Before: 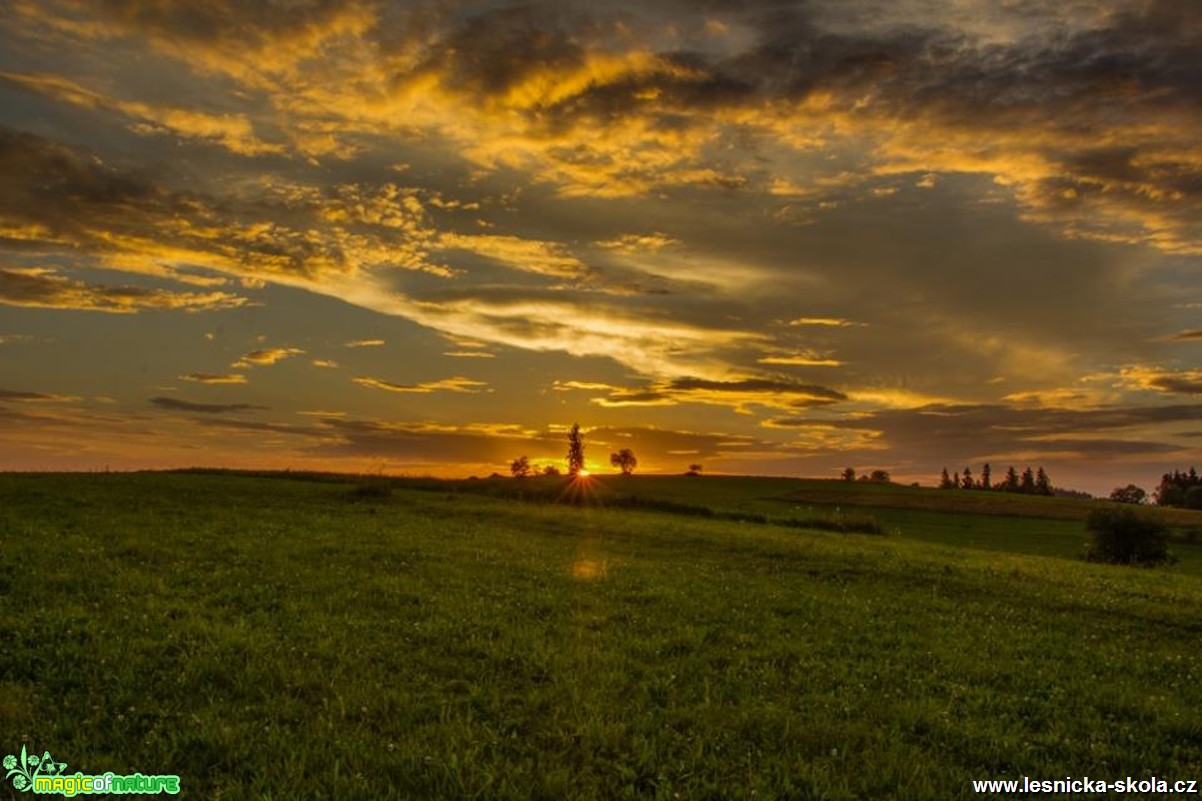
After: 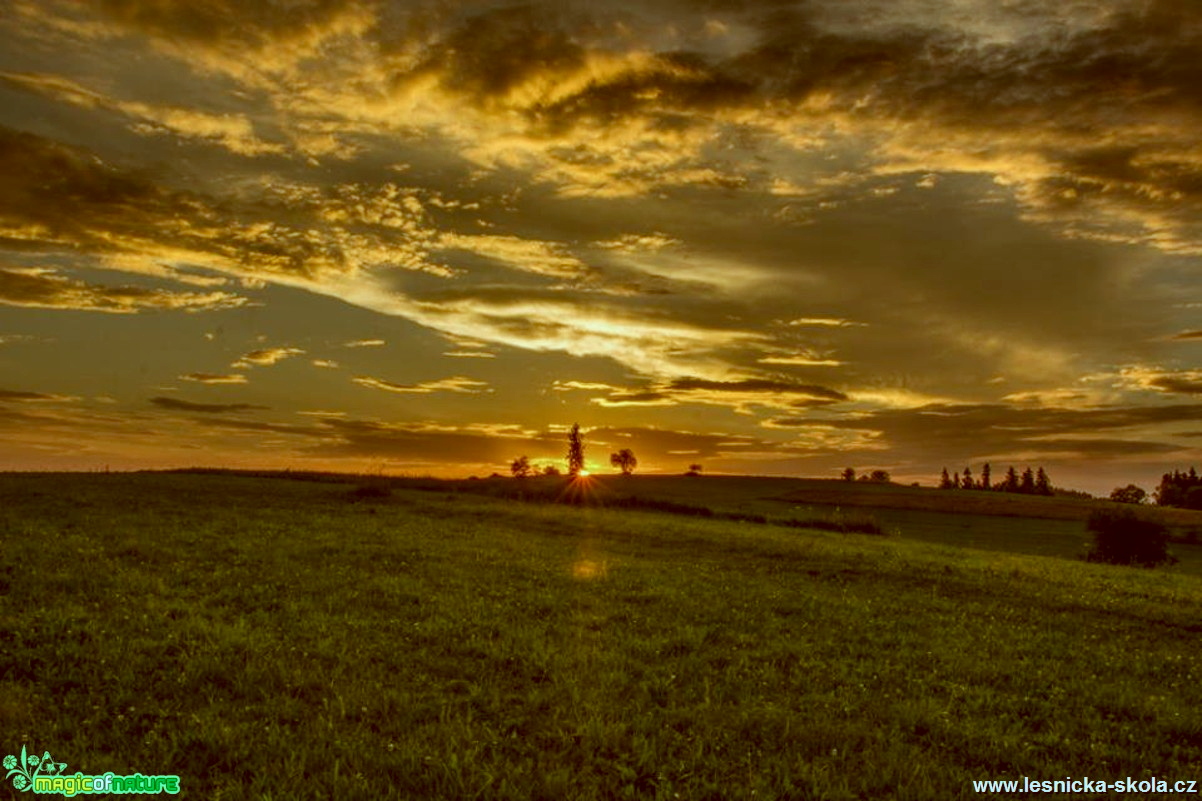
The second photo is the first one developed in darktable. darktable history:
tone equalizer: edges refinement/feathering 500, mask exposure compensation -1.57 EV, preserve details no
local contrast: on, module defaults
color correction: highlights a* -15.03, highlights b* -16.51, shadows a* 10.29, shadows b* 29.28
